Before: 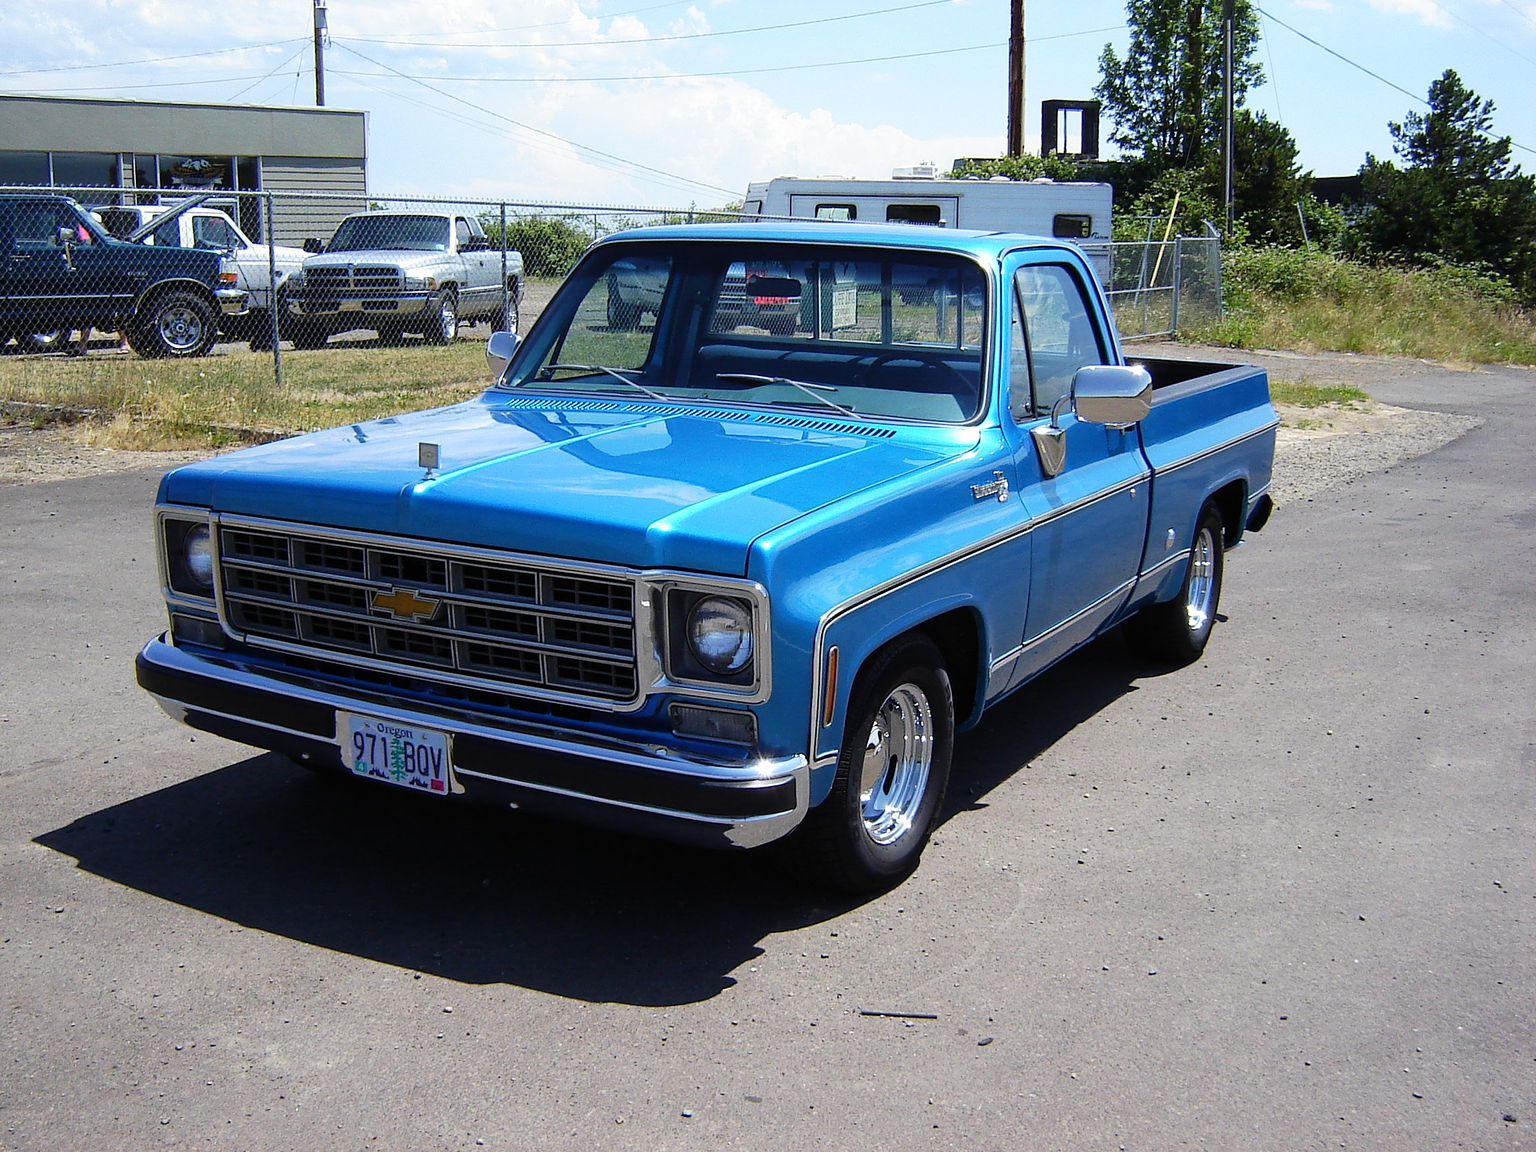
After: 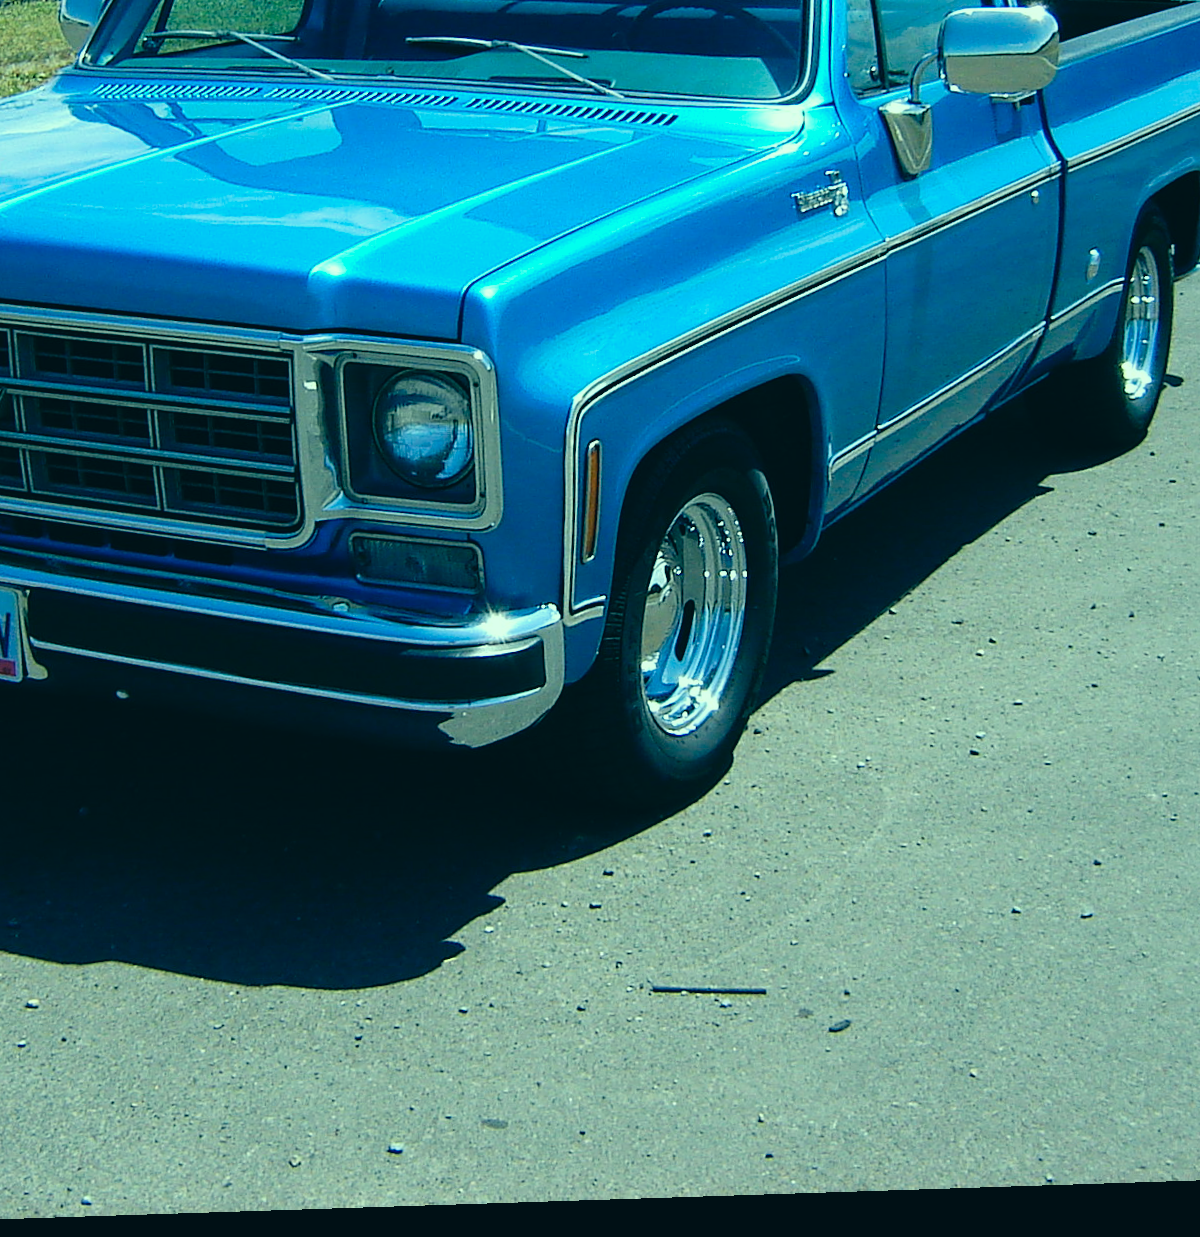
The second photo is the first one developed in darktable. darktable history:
crop and rotate: left 29.237%, top 31.152%, right 19.807%
color correction: highlights a* -20.08, highlights b* 9.8, shadows a* -20.4, shadows b* -10.76
rotate and perspective: rotation -1.77°, lens shift (horizontal) 0.004, automatic cropping off
